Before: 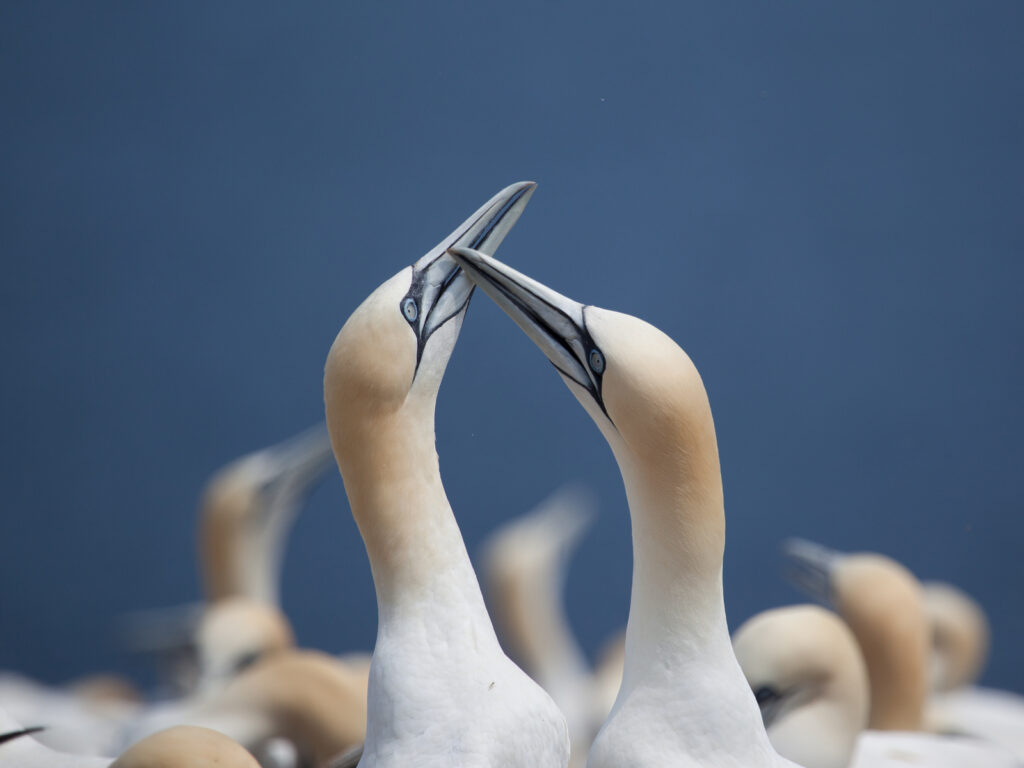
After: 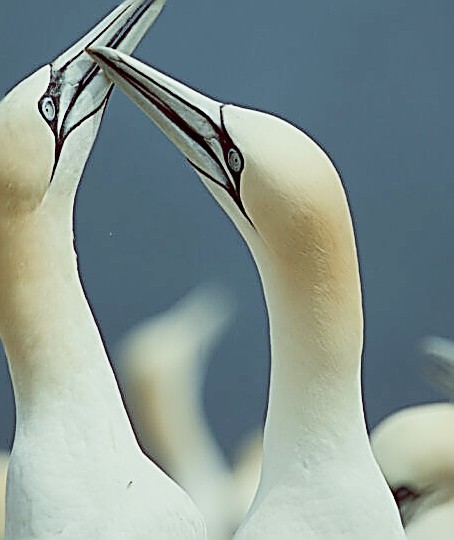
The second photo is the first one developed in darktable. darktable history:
crop: left 35.432%, top 26.233%, right 20.145%, bottom 3.432%
filmic rgb: black relative exposure -7.65 EV, white relative exposure 4.56 EV, hardness 3.61
rgb levels: preserve colors max RGB
sharpen: amount 2
exposure: black level correction 0, exposure 0.7 EV, compensate exposure bias true, compensate highlight preservation false
color balance: lift [1, 1.015, 0.987, 0.985], gamma [1, 0.959, 1.042, 0.958], gain [0.927, 0.938, 1.072, 0.928], contrast 1.5%
contrast brightness saturation: contrast 0.11, saturation -0.17
